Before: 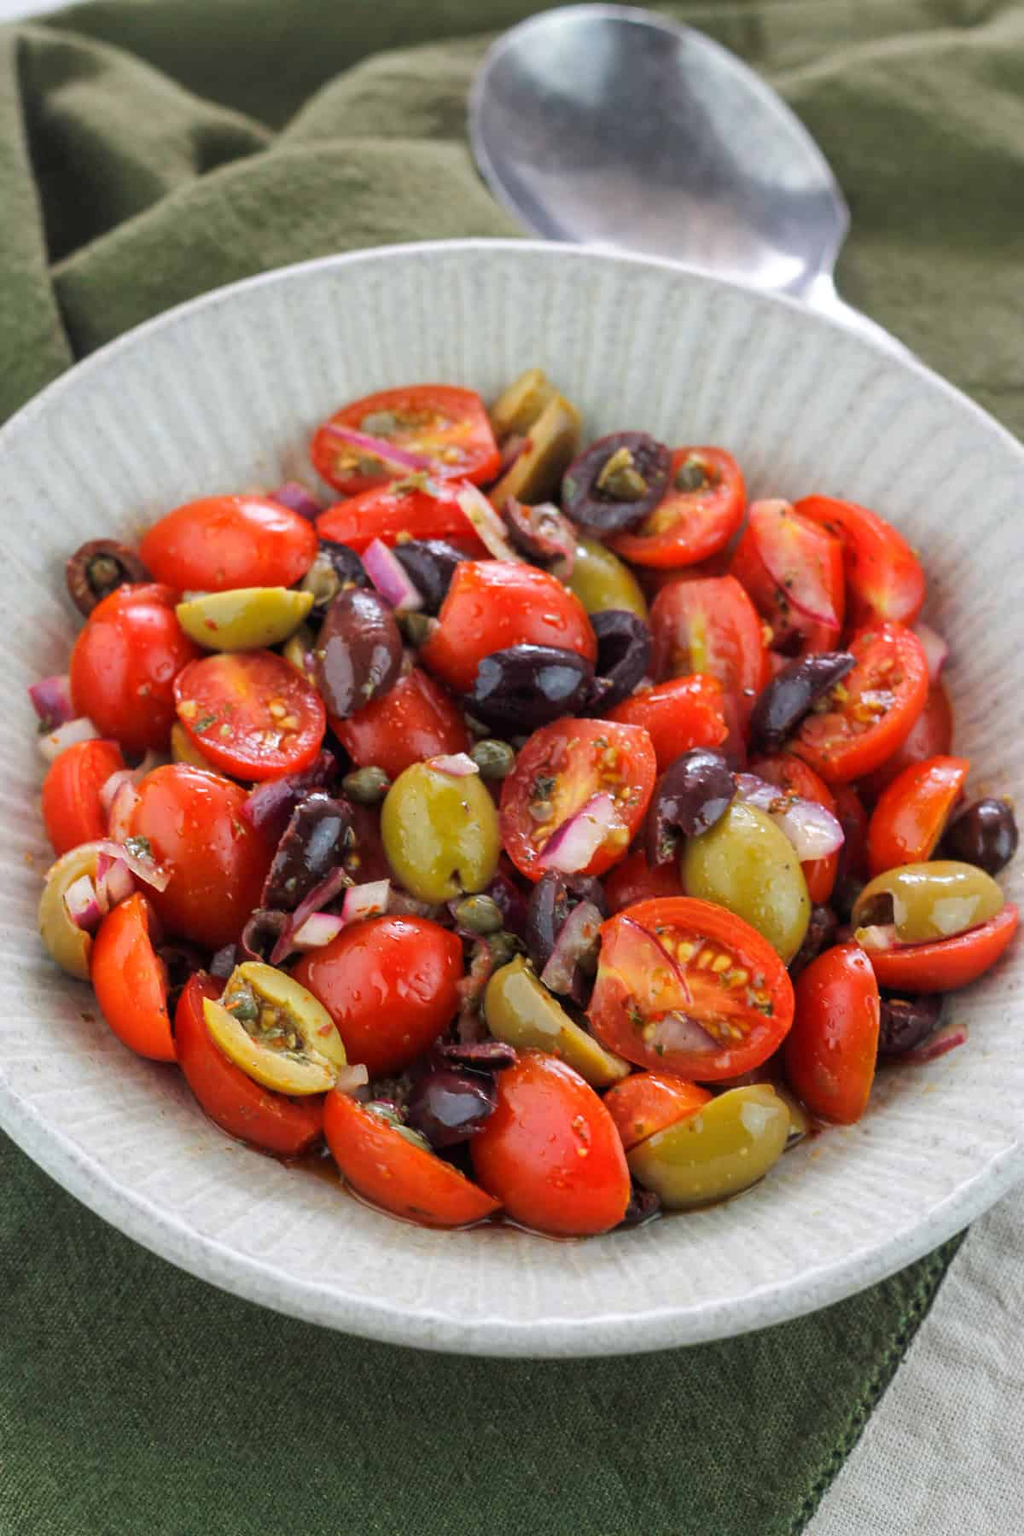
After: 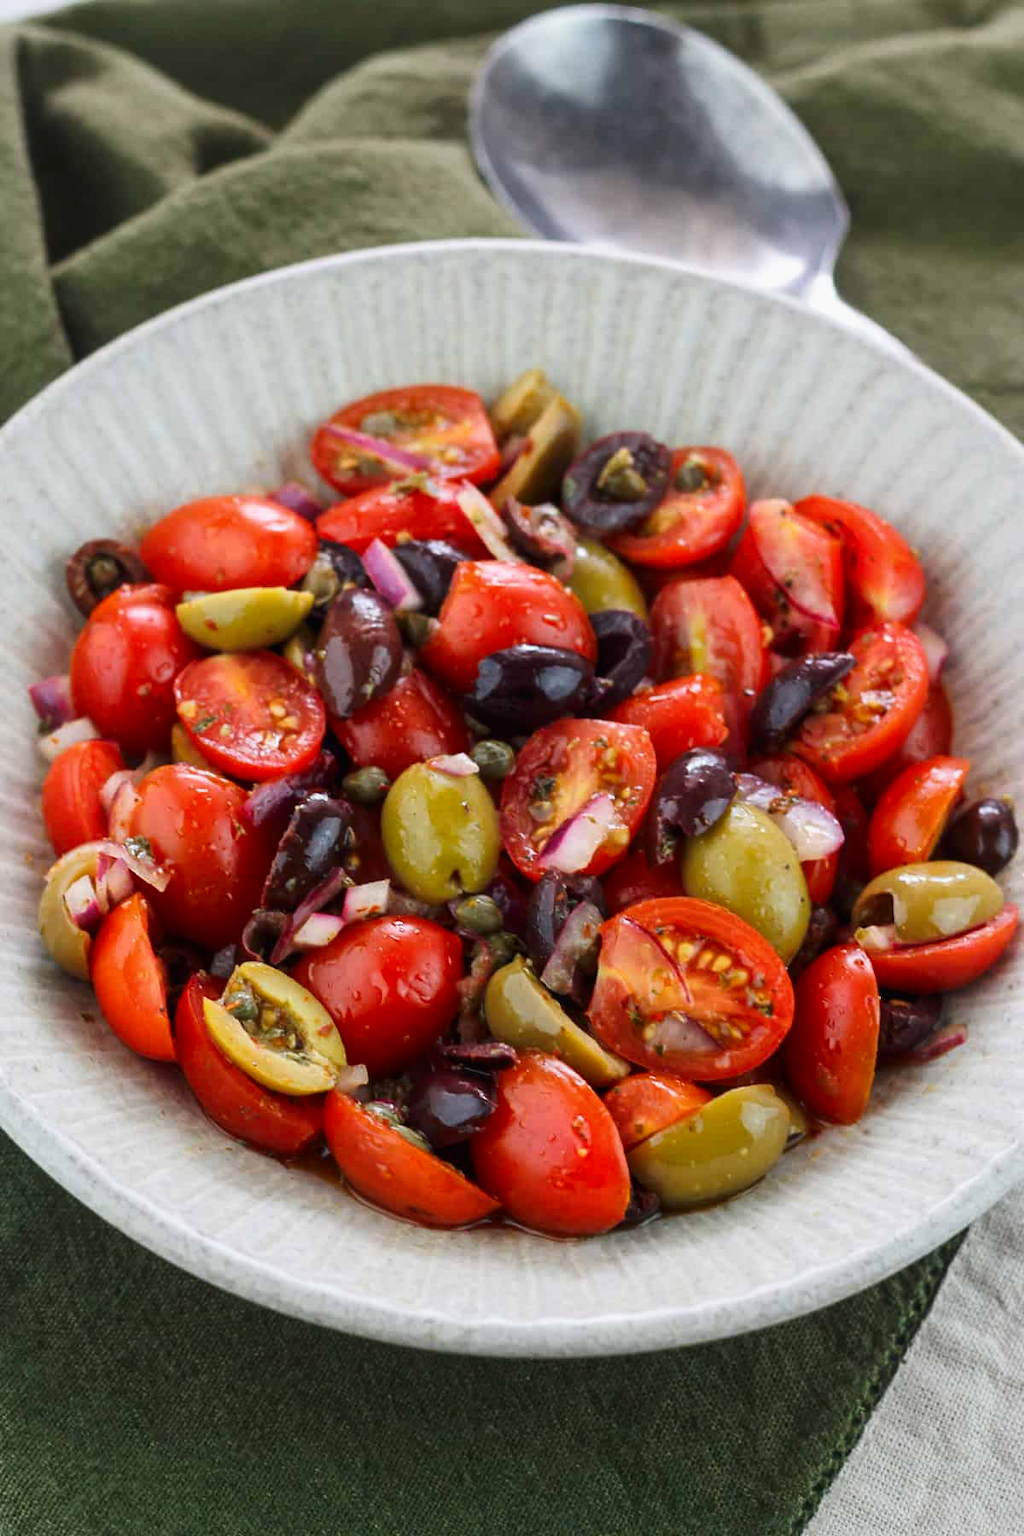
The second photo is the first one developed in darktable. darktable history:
tone curve: curves: ch0 [(0.016, 0.011) (0.204, 0.146) (0.515, 0.476) (0.78, 0.795) (1, 0.981)], color space Lab, independent channels, preserve colors none
